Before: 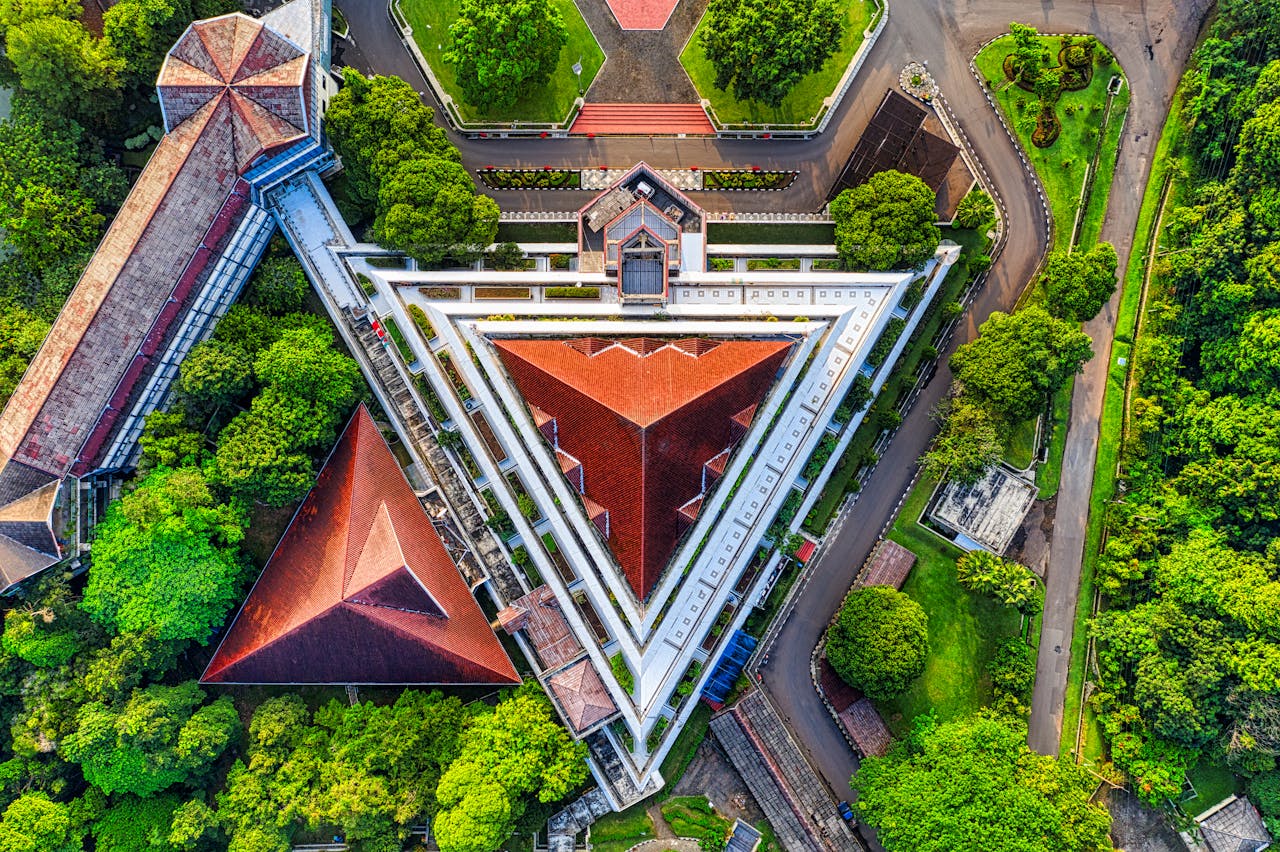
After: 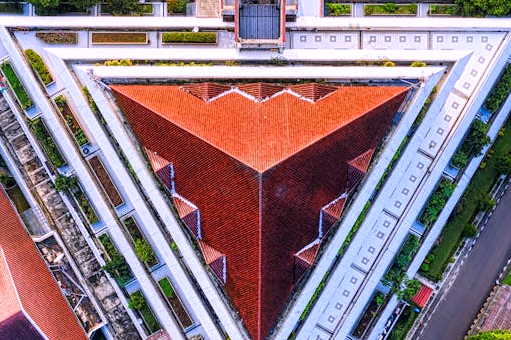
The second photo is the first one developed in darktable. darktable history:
tone equalizer: on, module defaults
white balance: red 1.042, blue 1.17
crop: left 30%, top 30%, right 30%, bottom 30%
